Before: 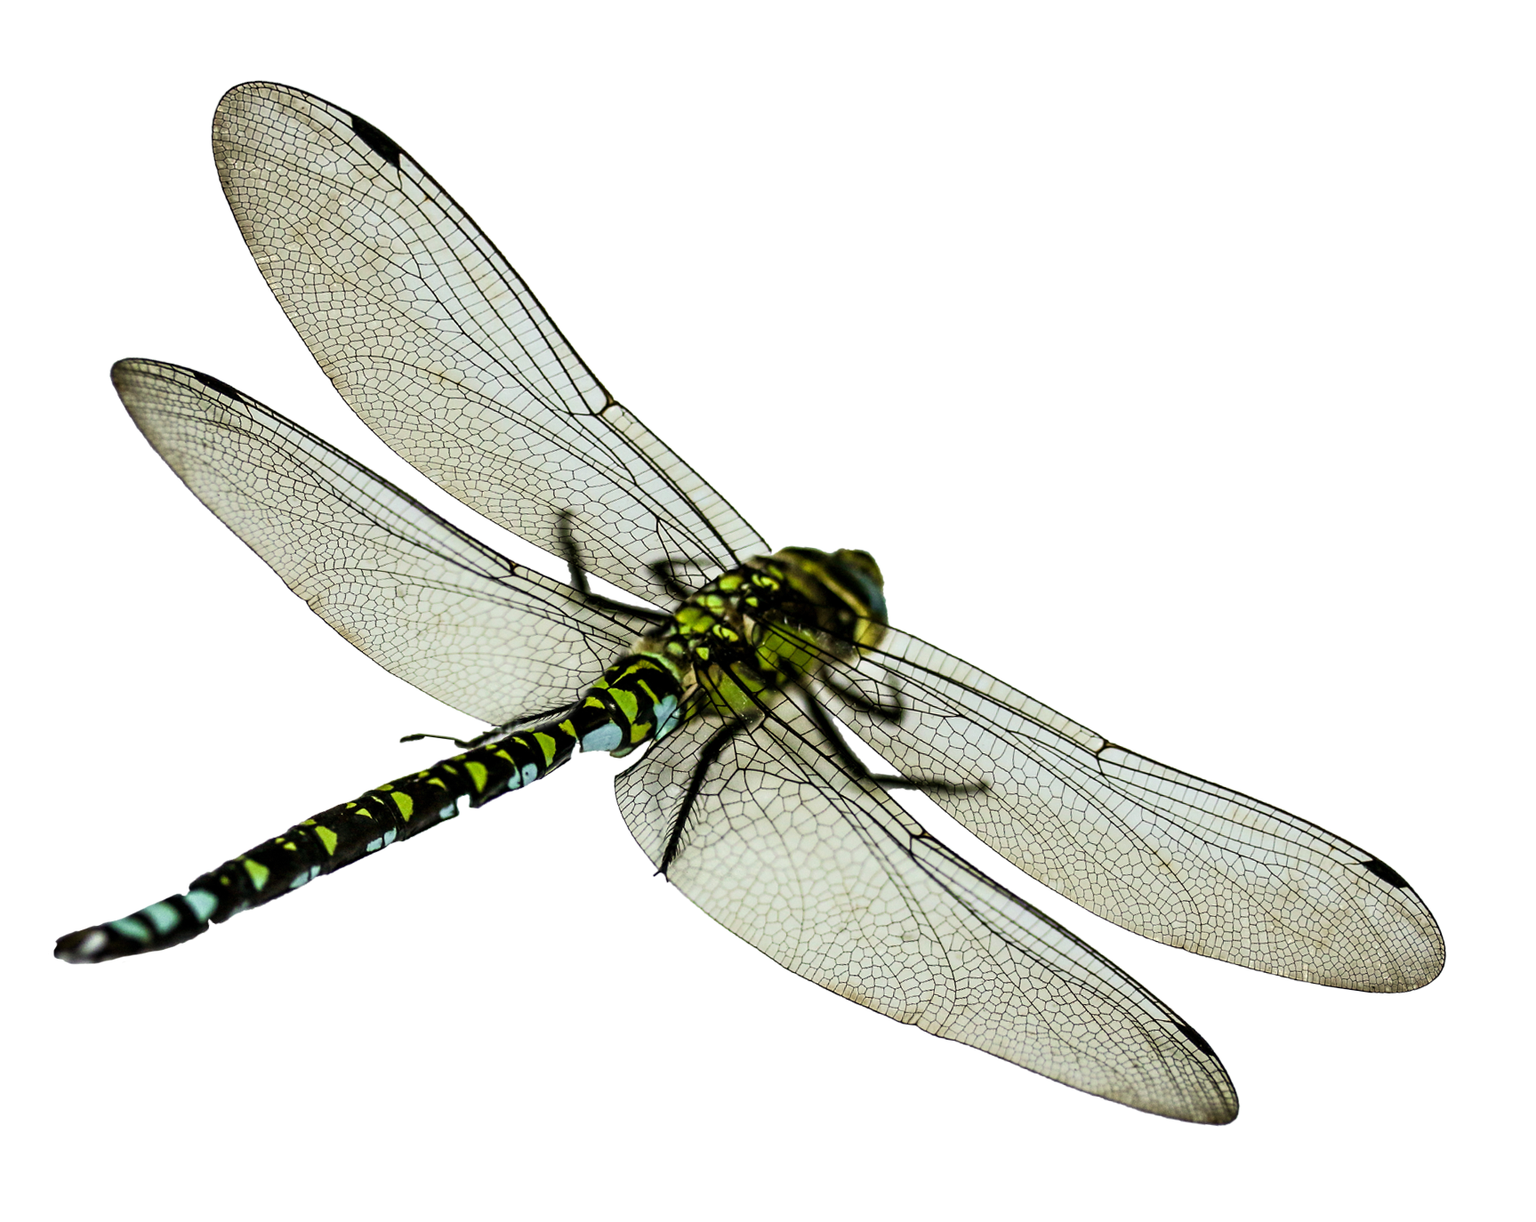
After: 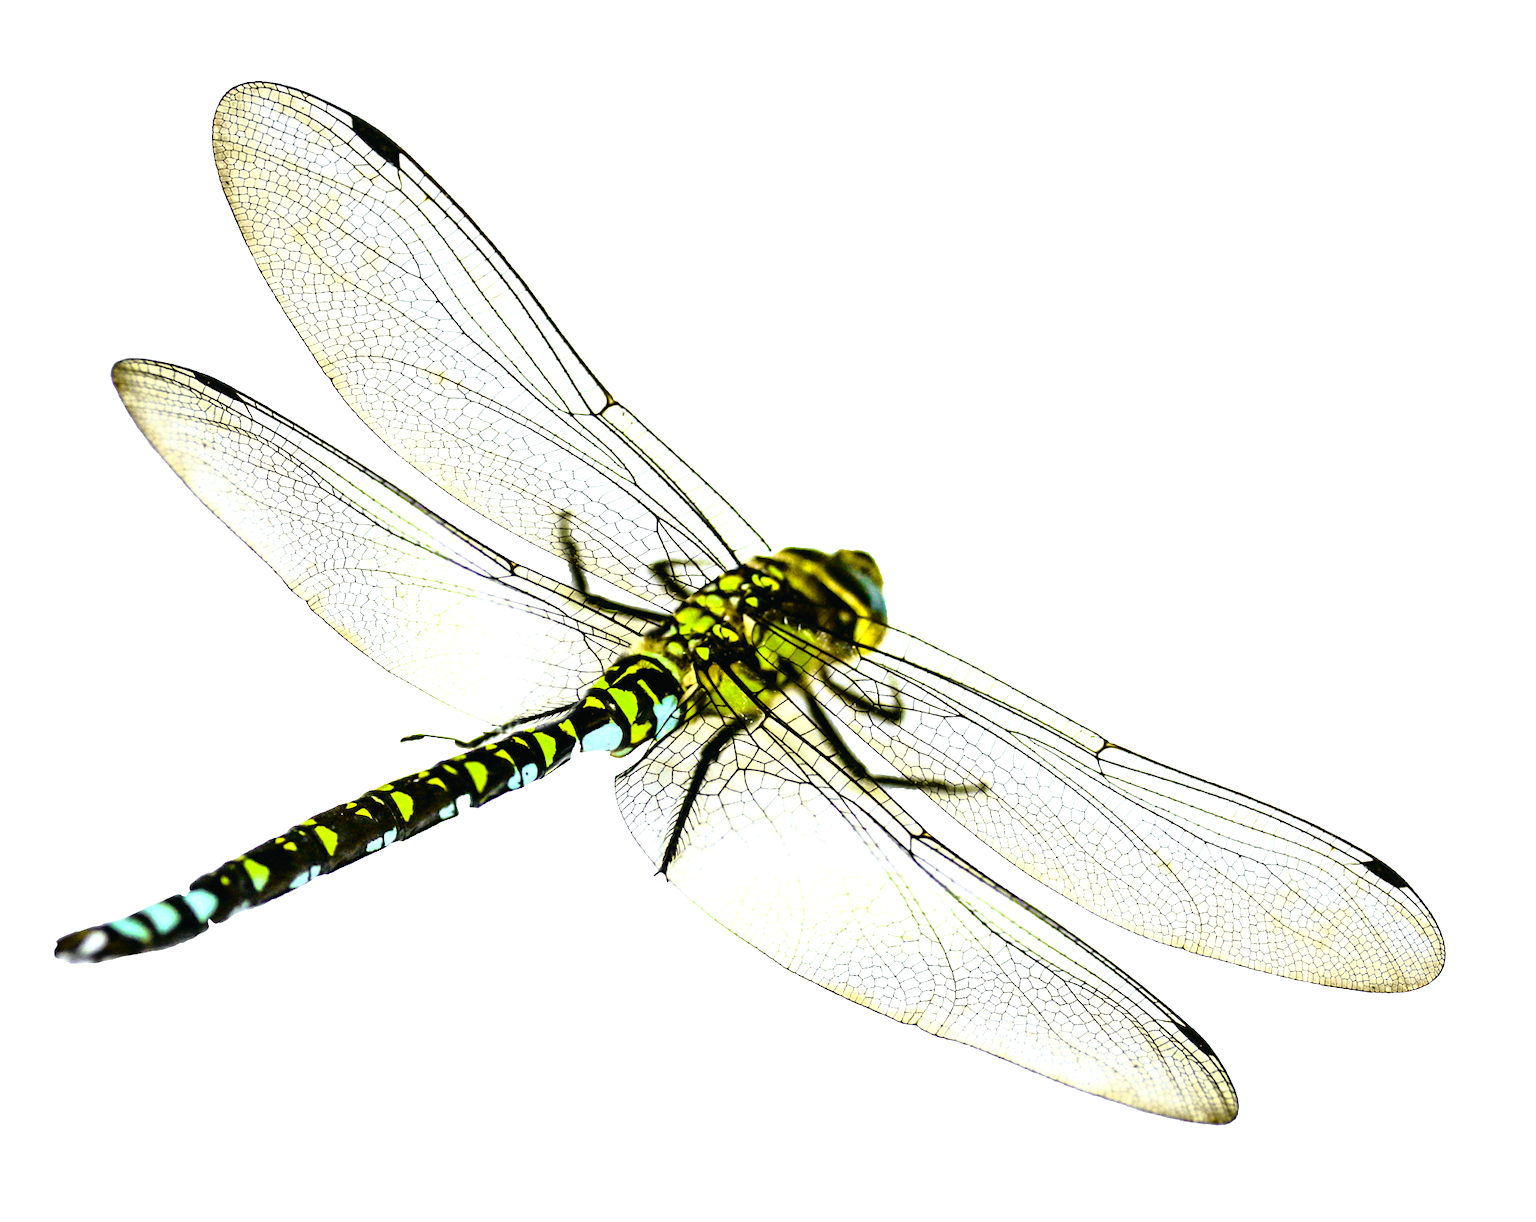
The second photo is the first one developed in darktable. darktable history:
exposure: black level correction 0, exposure 1.35 EV, compensate exposure bias true, compensate highlight preservation false
color balance rgb: perceptual saturation grading › global saturation 35%, perceptual saturation grading › highlights -30%, perceptual saturation grading › shadows 35%, perceptual brilliance grading › global brilliance 3%, perceptual brilliance grading › highlights -3%, perceptual brilliance grading › shadows 3%
tone curve: curves: ch0 [(0, 0.013) (0.129, 0.1) (0.327, 0.382) (0.489, 0.573) (0.66, 0.748) (0.858, 0.926) (1, 0.977)]; ch1 [(0, 0) (0.353, 0.344) (0.45, 0.46) (0.498, 0.495) (0.521, 0.506) (0.563, 0.559) (0.592, 0.585) (0.657, 0.655) (1, 1)]; ch2 [(0, 0) (0.333, 0.346) (0.375, 0.375) (0.427, 0.44) (0.5, 0.501) (0.505, 0.499) (0.528, 0.533) (0.579, 0.61) (0.612, 0.644) (0.66, 0.715) (1, 1)], color space Lab, independent channels, preserve colors none
white balance: red 0.984, blue 1.059
